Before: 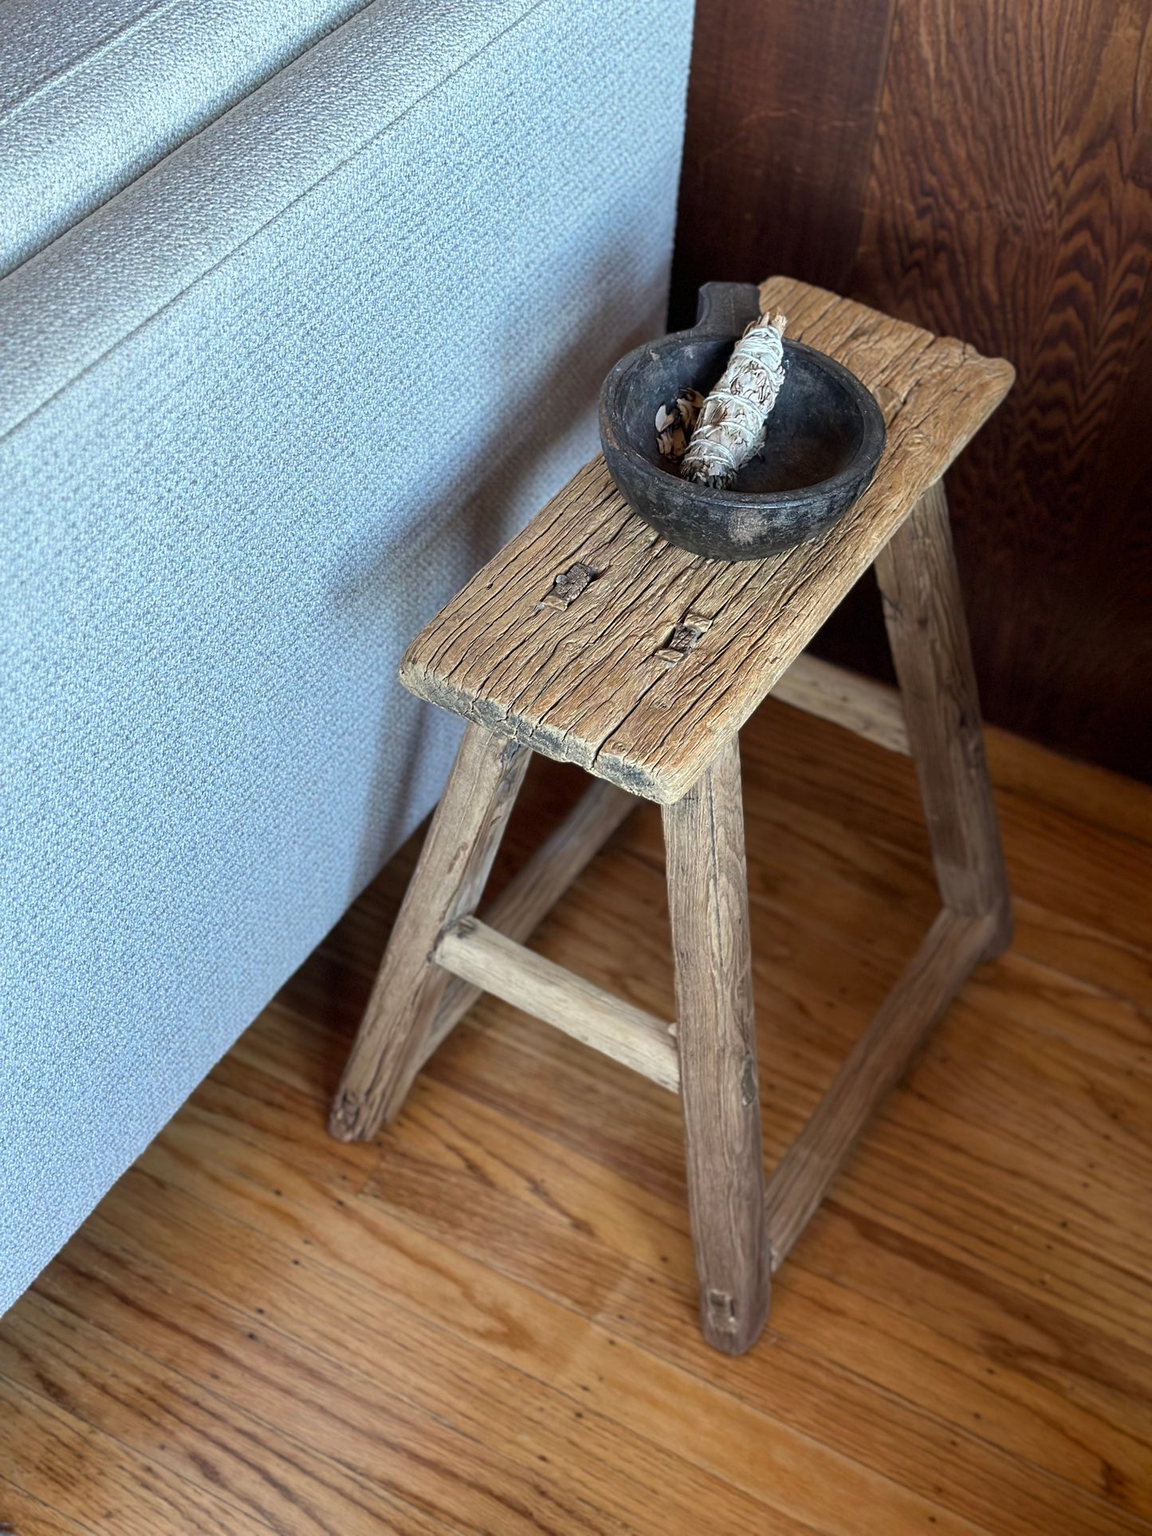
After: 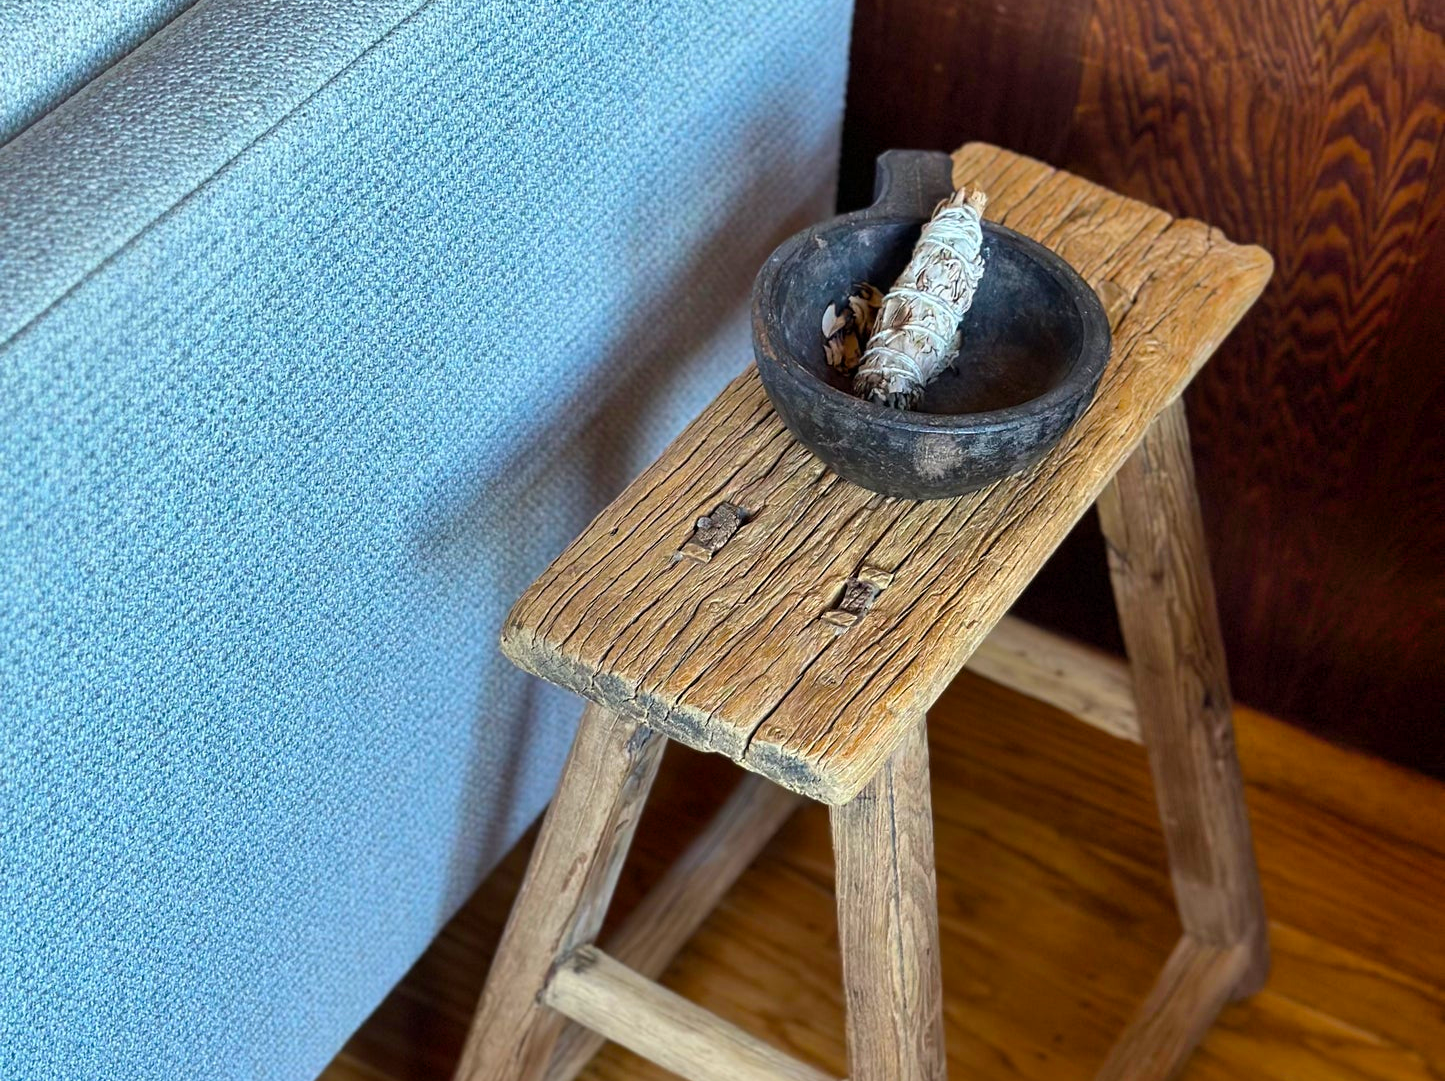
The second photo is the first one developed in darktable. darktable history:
color balance rgb: linear chroma grading › global chroma 15%, perceptual saturation grading › global saturation 30%
crop and rotate: top 10.605%, bottom 33.274%
shadows and highlights: soften with gaussian
